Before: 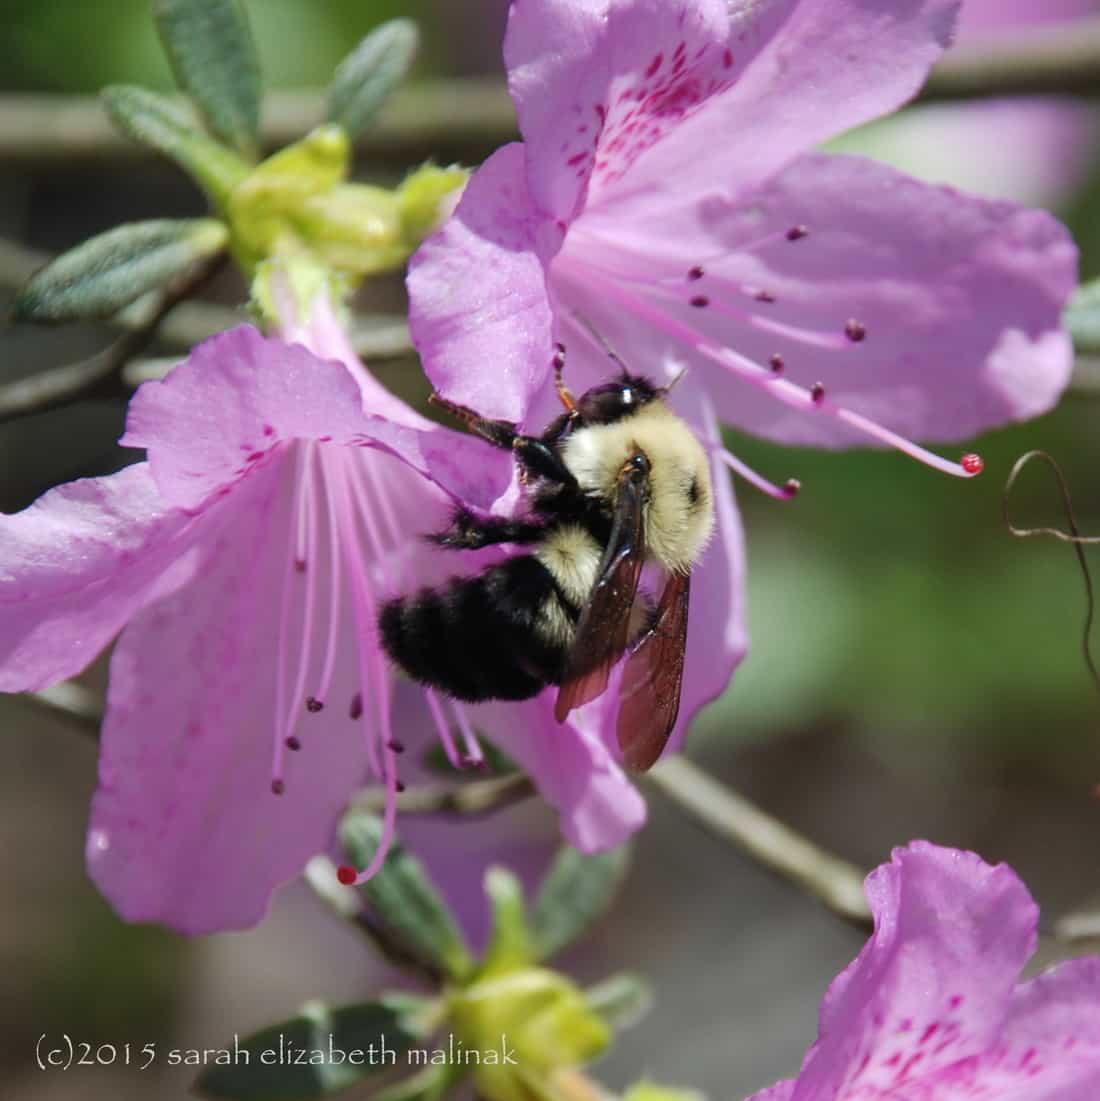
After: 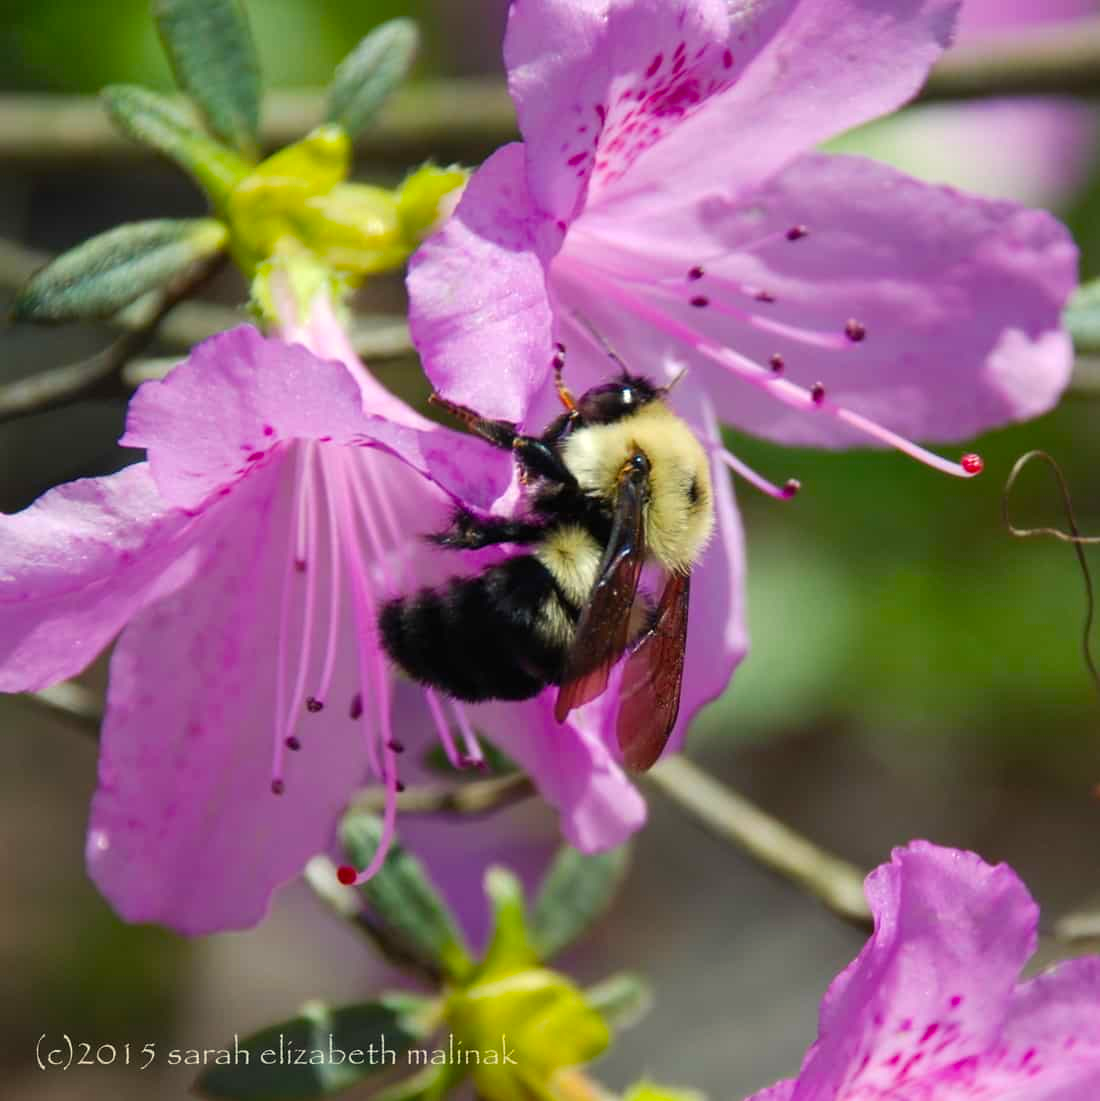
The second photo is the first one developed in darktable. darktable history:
color balance rgb: shadows lift › hue 84.68°, highlights gain › luminance 6.183%, highlights gain › chroma 2.503%, highlights gain › hue 88.43°, white fulcrum 0.068 EV, perceptual saturation grading › global saturation 29.455%, global vibrance 20%
